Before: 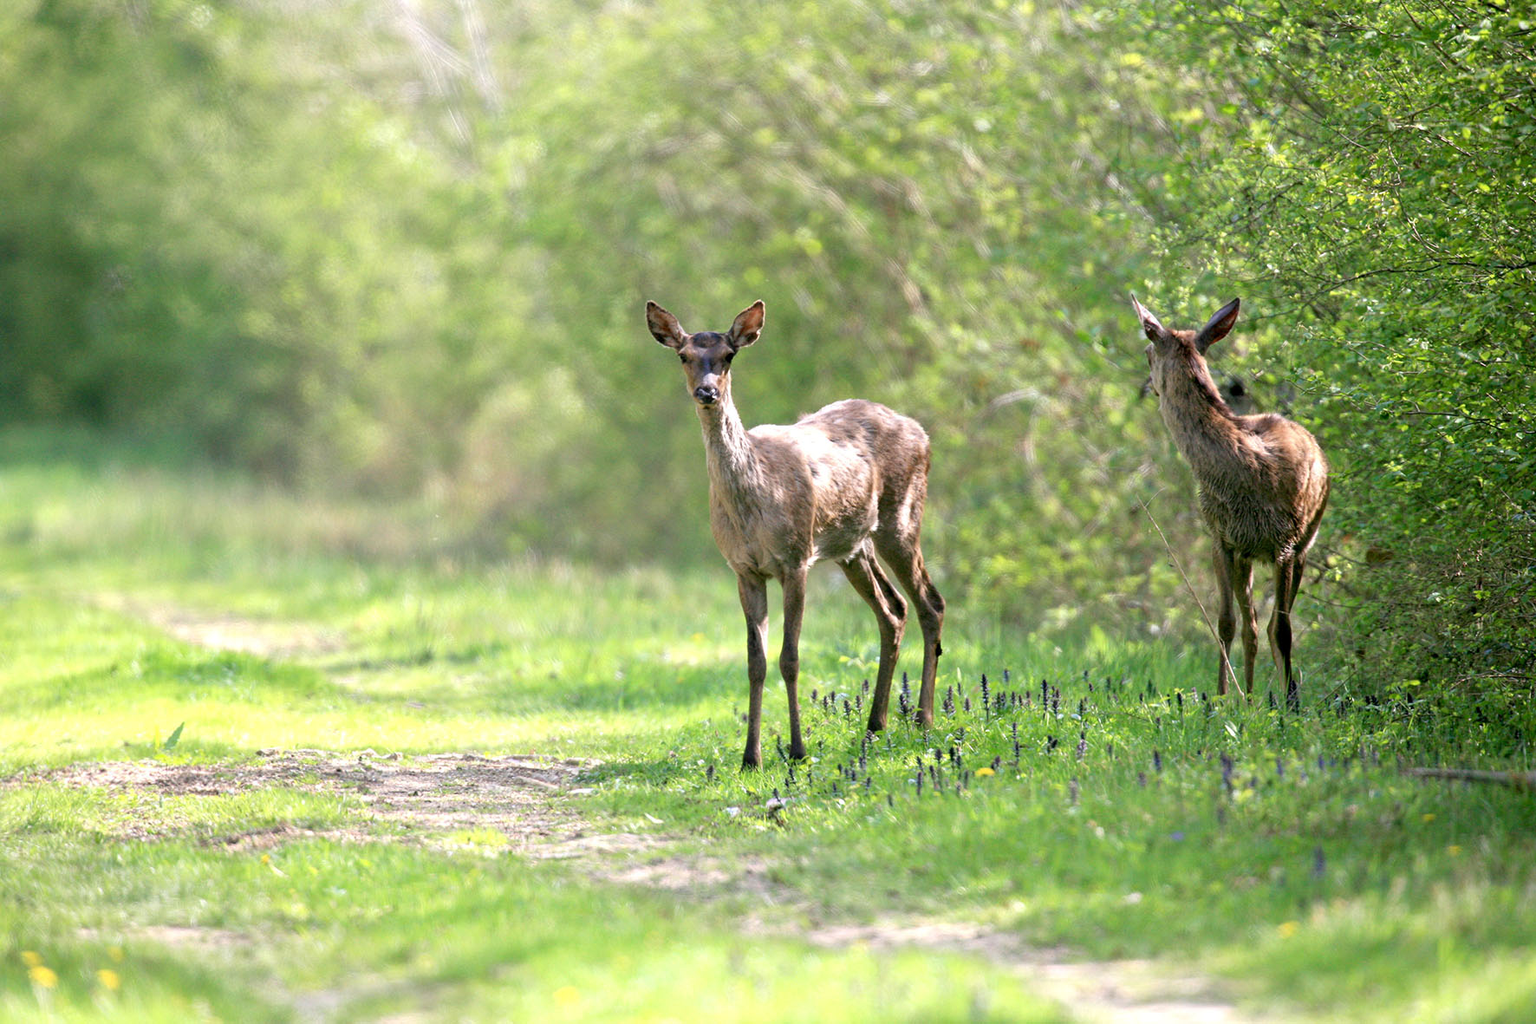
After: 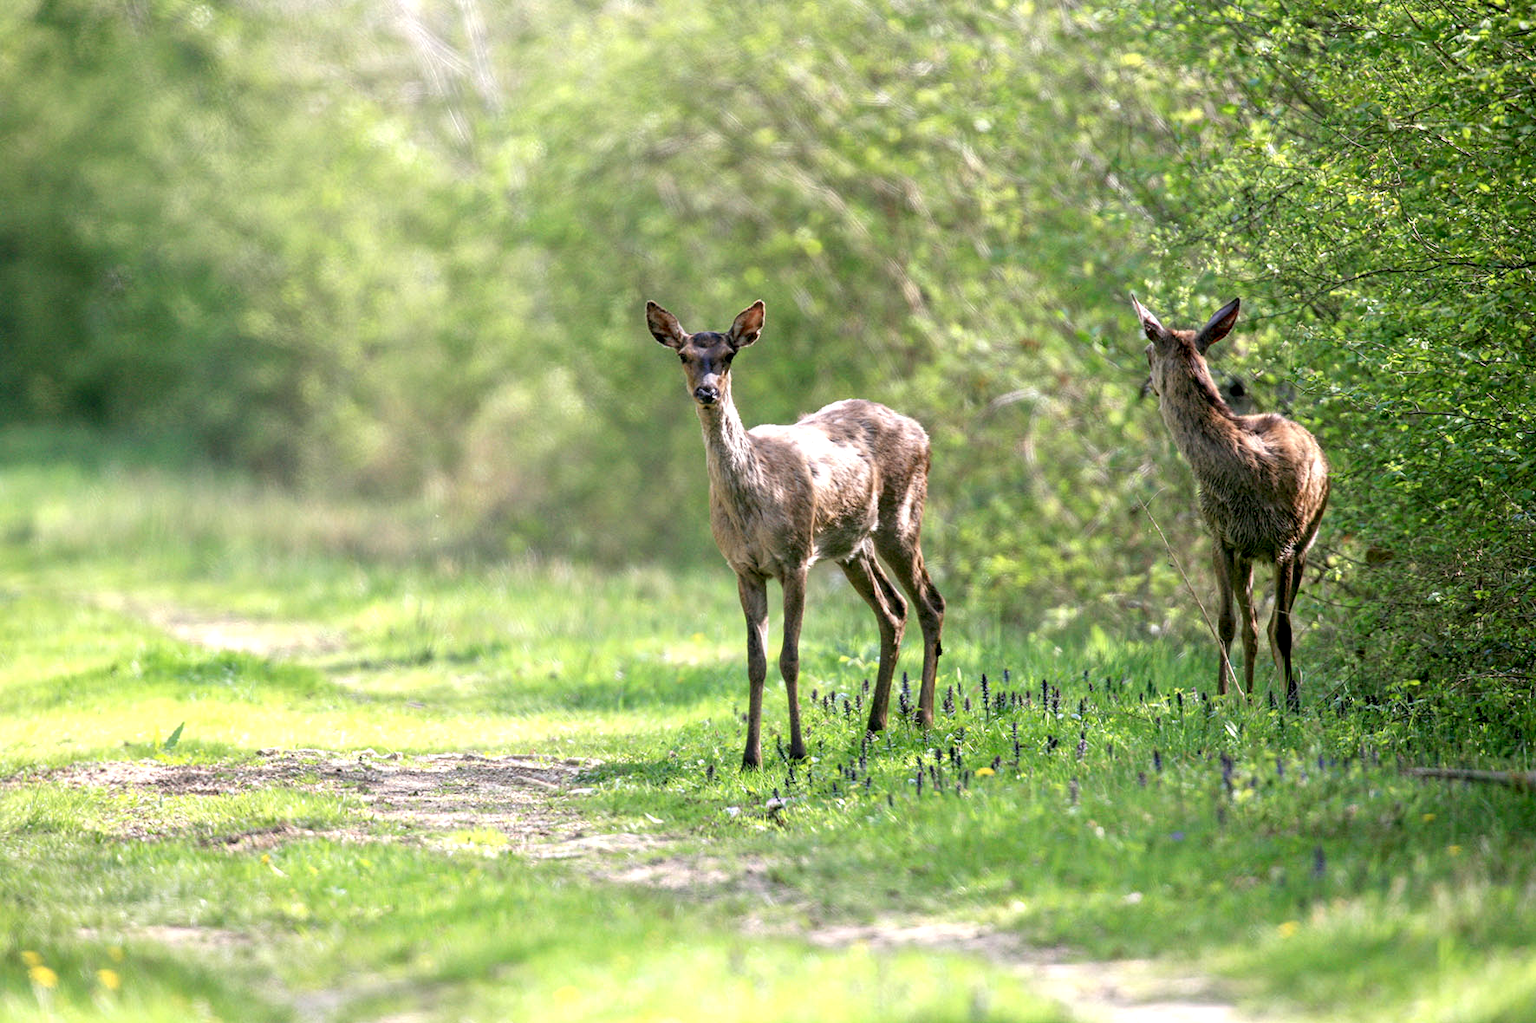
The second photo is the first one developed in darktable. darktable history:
rgb curve: mode RGB, independent channels
local contrast: detail 130%
